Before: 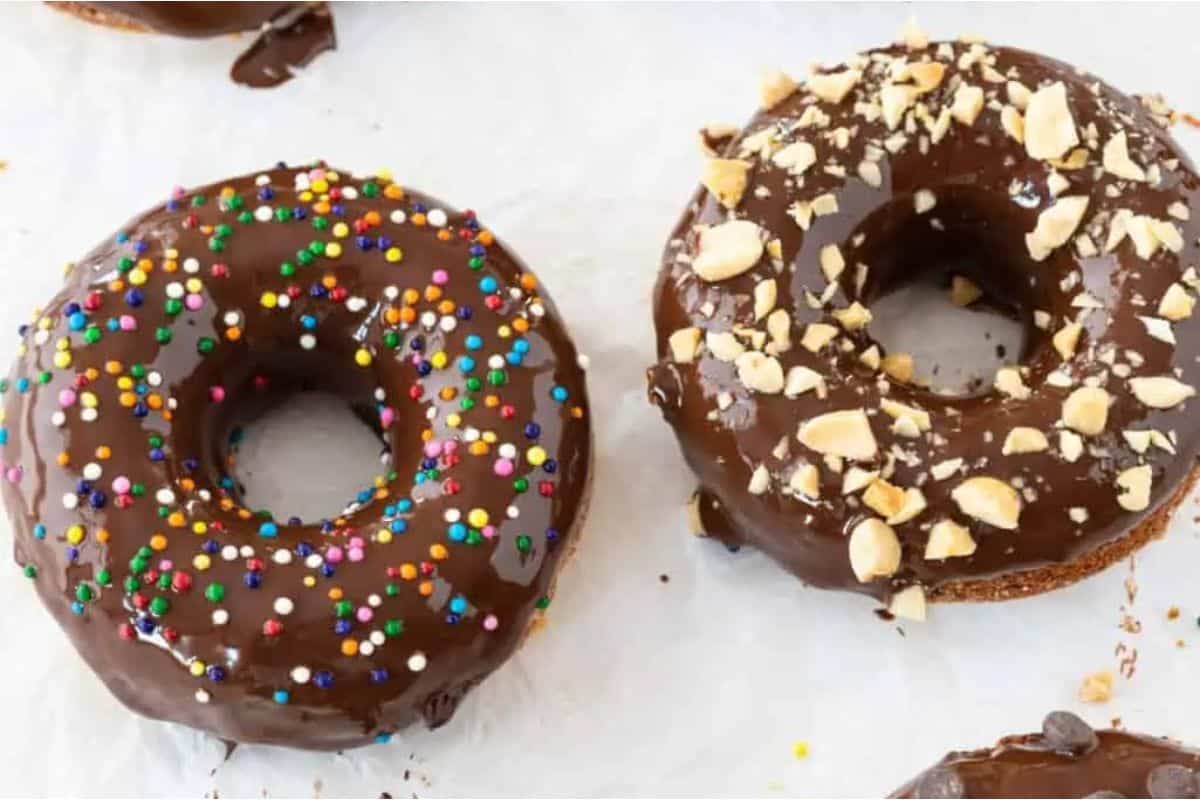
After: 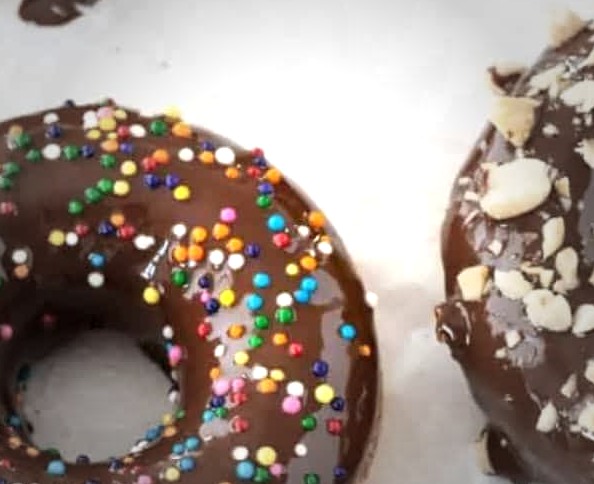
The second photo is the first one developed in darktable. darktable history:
vignetting: fall-off start 33.52%, fall-off radius 64.53%, width/height ratio 0.956
local contrast: mode bilateral grid, contrast 99, coarseness 99, detail 109%, midtone range 0.2
crop: left 17.721%, top 7.786%, right 32.727%, bottom 31.674%
exposure: black level correction 0.001, exposure 0.499 EV, compensate exposure bias true, compensate highlight preservation false
